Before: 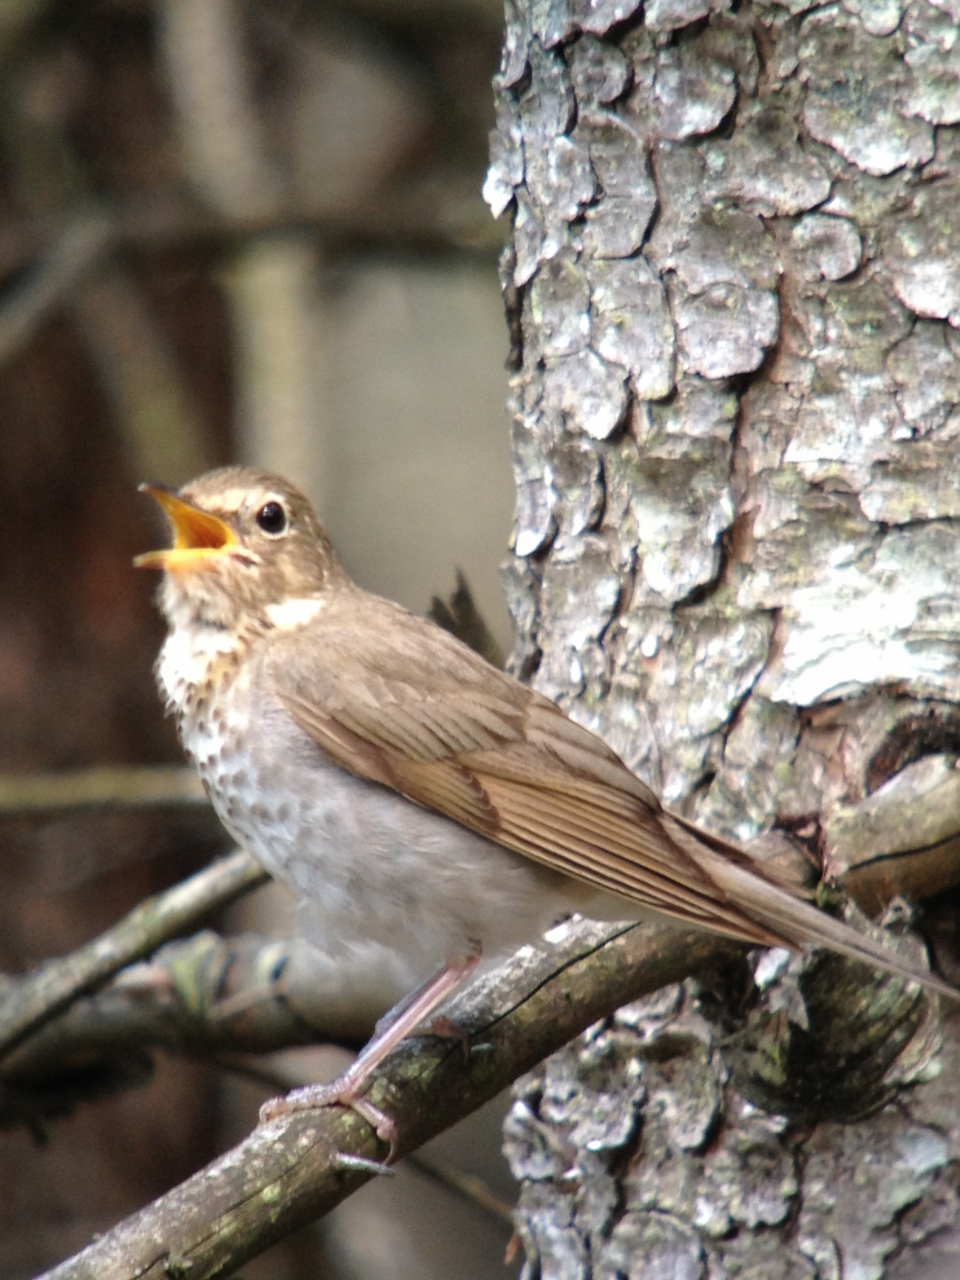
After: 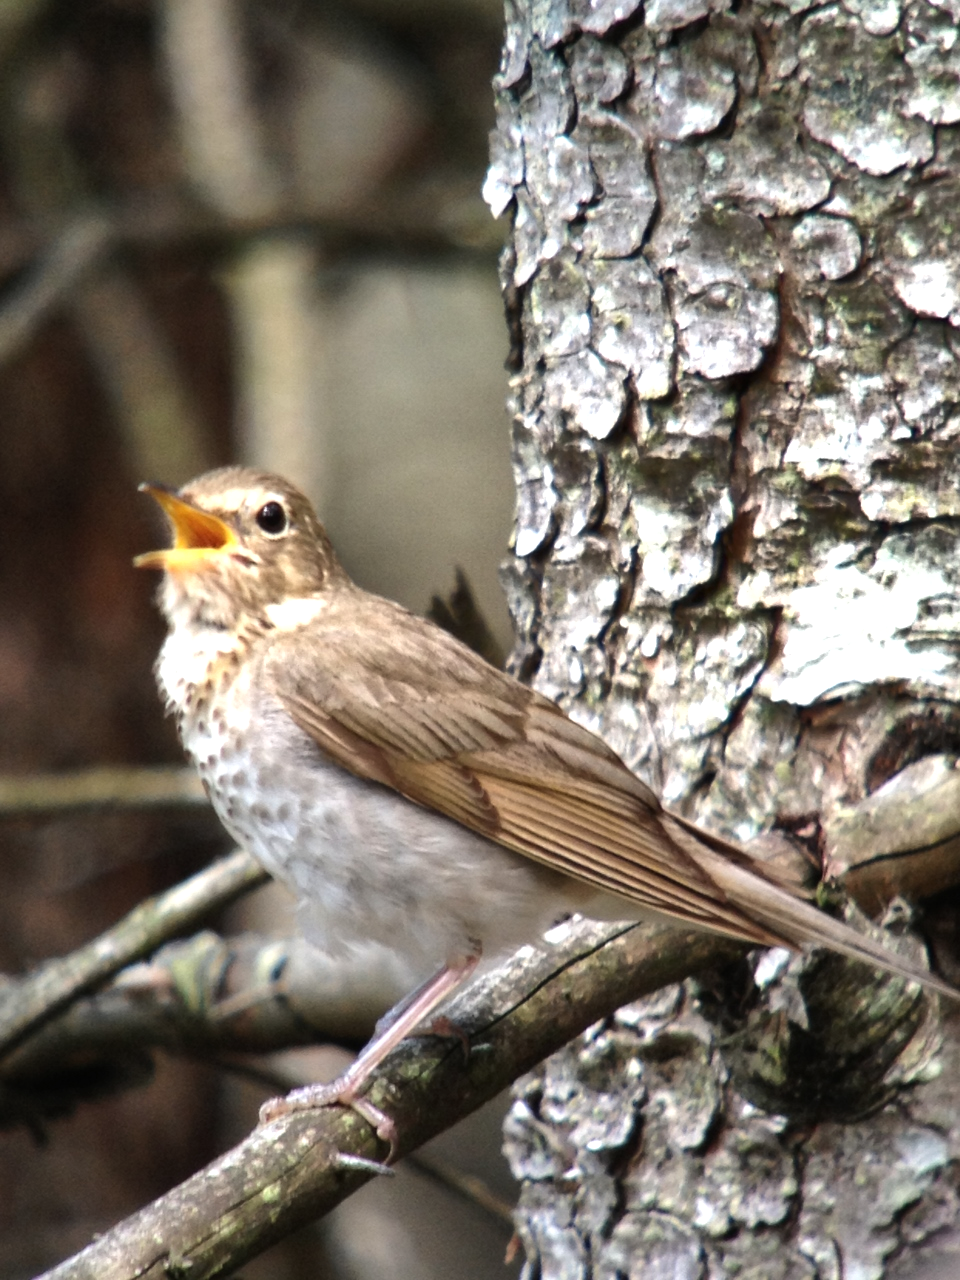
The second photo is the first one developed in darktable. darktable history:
shadows and highlights: shadows 20.91, highlights -82.73, soften with gaussian
tone equalizer: -8 EV -0.417 EV, -7 EV -0.389 EV, -6 EV -0.333 EV, -5 EV -0.222 EV, -3 EV 0.222 EV, -2 EV 0.333 EV, -1 EV 0.389 EV, +0 EV 0.417 EV, edges refinement/feathering 500, mask exposure compensation -1.57 EV, preserve details no
